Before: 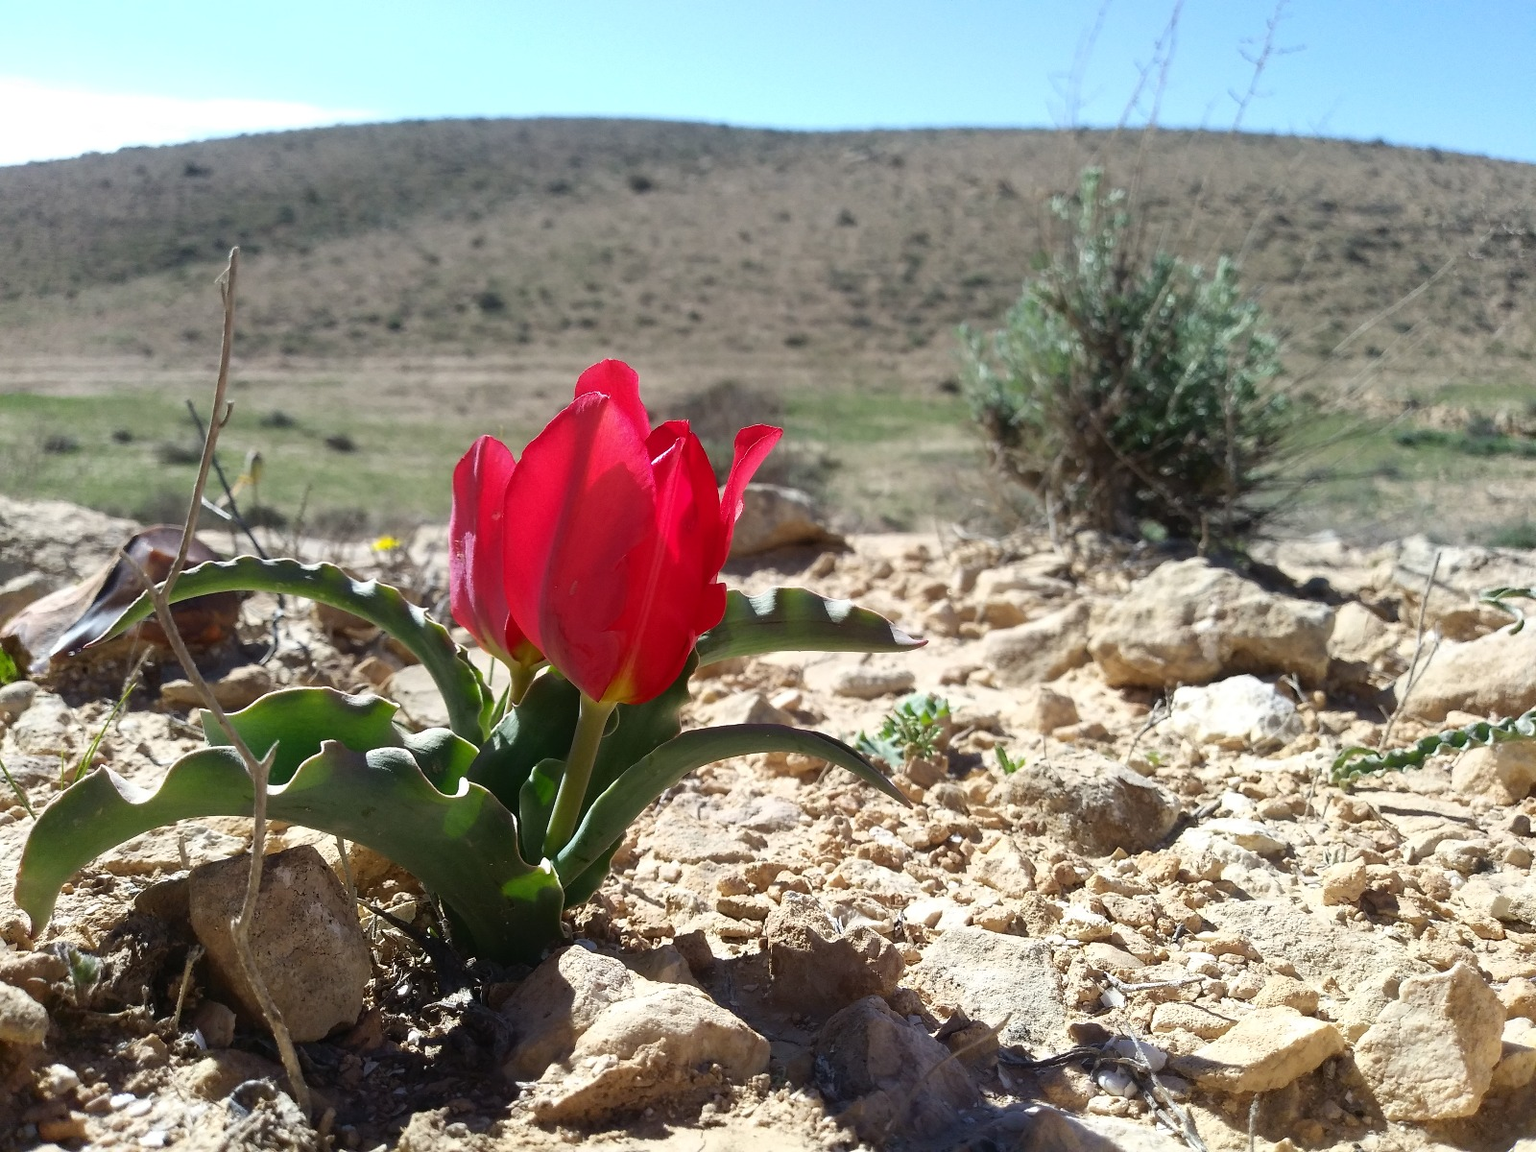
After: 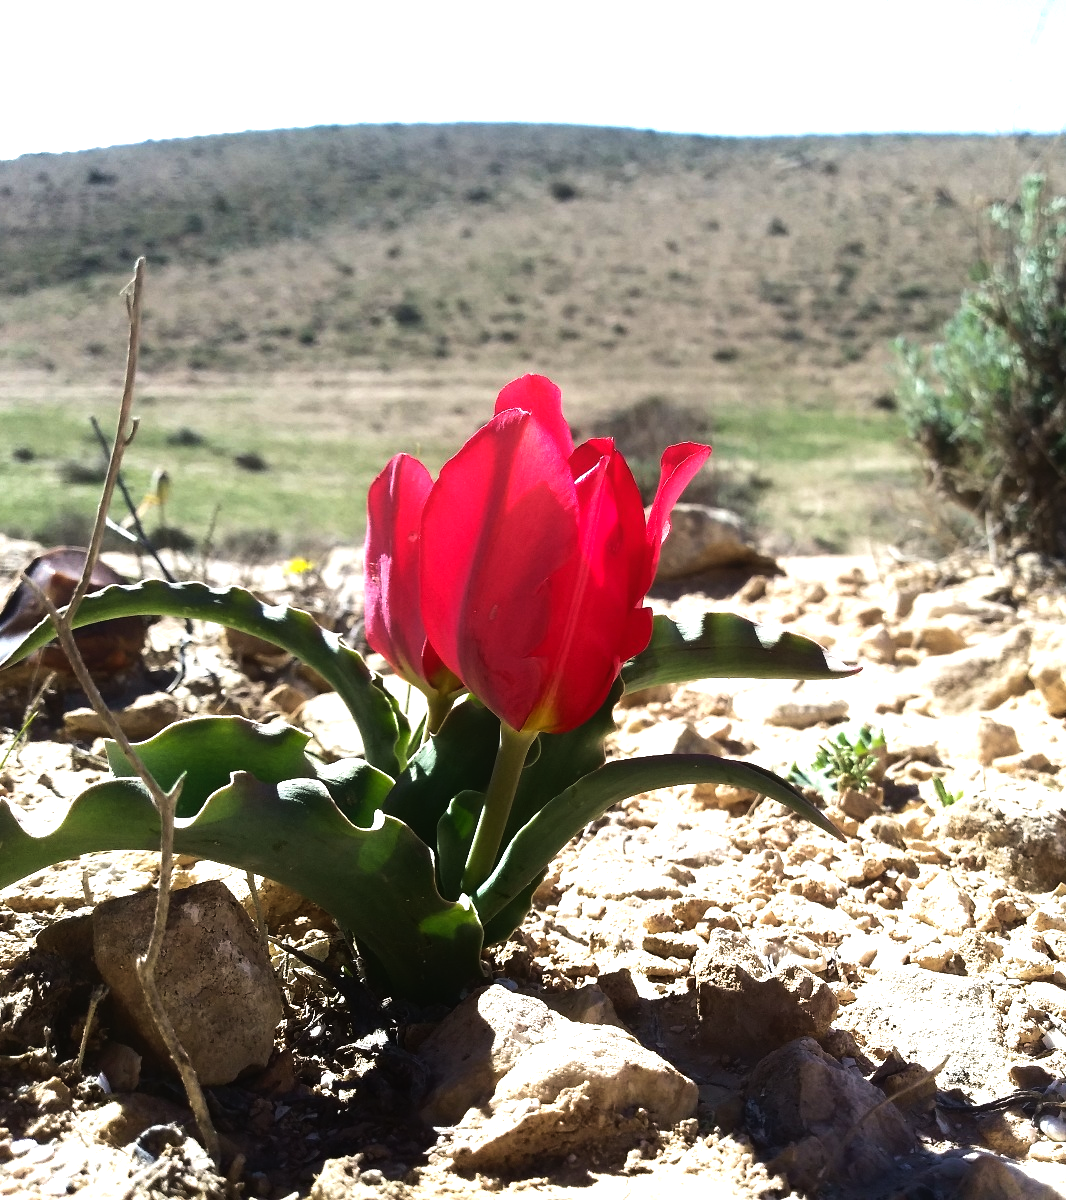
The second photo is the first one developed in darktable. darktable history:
tone equalizer: -8 EV -1.08 EV, -7 EV -1.01 EV, -6 EV -0.867 EV, -5 EV -0.578 EV, -3 EV 0.578 EV, -2 EV 0.867 EV, -1 EV 1.01 EV, +0 EV 1.08 EV, edges refinement/feathering 500, mask exposure compensation -1.57 EV, preserve details no
contrast equalizer: octaves 7, y [[0.6 ×6], [0.55 ×6], [0 ×6], [0 ×6], [0 ×6]], mix -0.3
crop and rotate: left 6.617%, right 26.717%
velvia: on, module defaults
